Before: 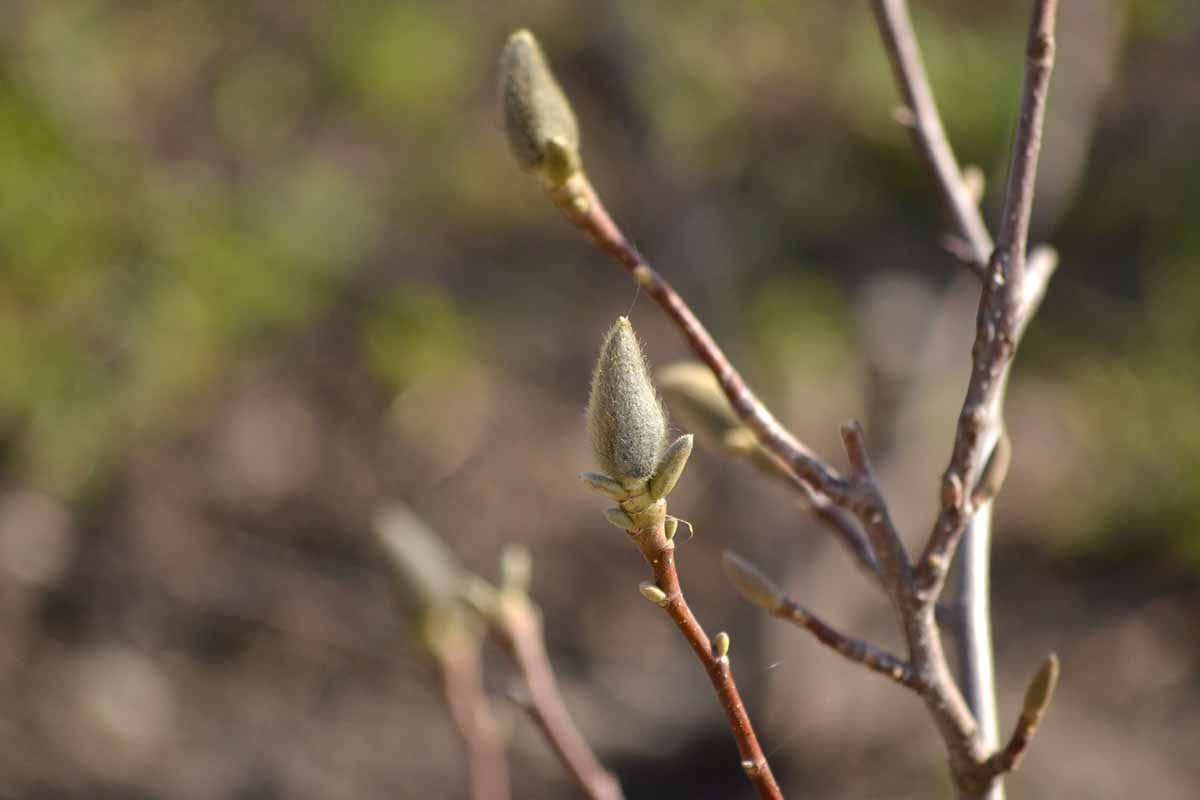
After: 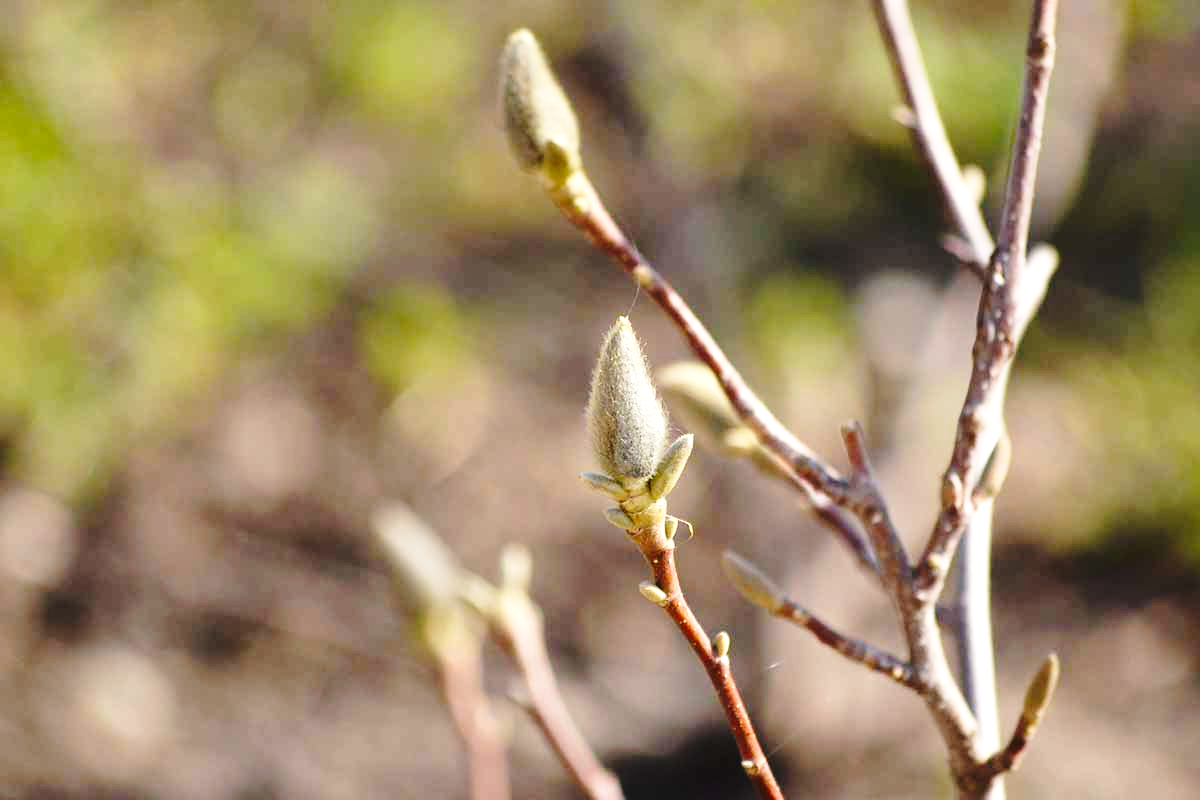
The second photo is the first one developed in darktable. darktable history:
base curve: curves: ch0 [(0, 0) (0.036, 0.037) (0.121, 0.228) (0.46, 0.76) (0.859, 0.983) (1, 1)], preserve colors none
tone equalizer: -8 EV -0.425 EV, -7 EV -0.376 EV, -6 EV -0.293 EV, -5 EV -0.211 EV, -3 EV 0.241 EV, -2 EV 0.334 EV, -1 EV 0.379 EV, +0 EV 0.412 EV
